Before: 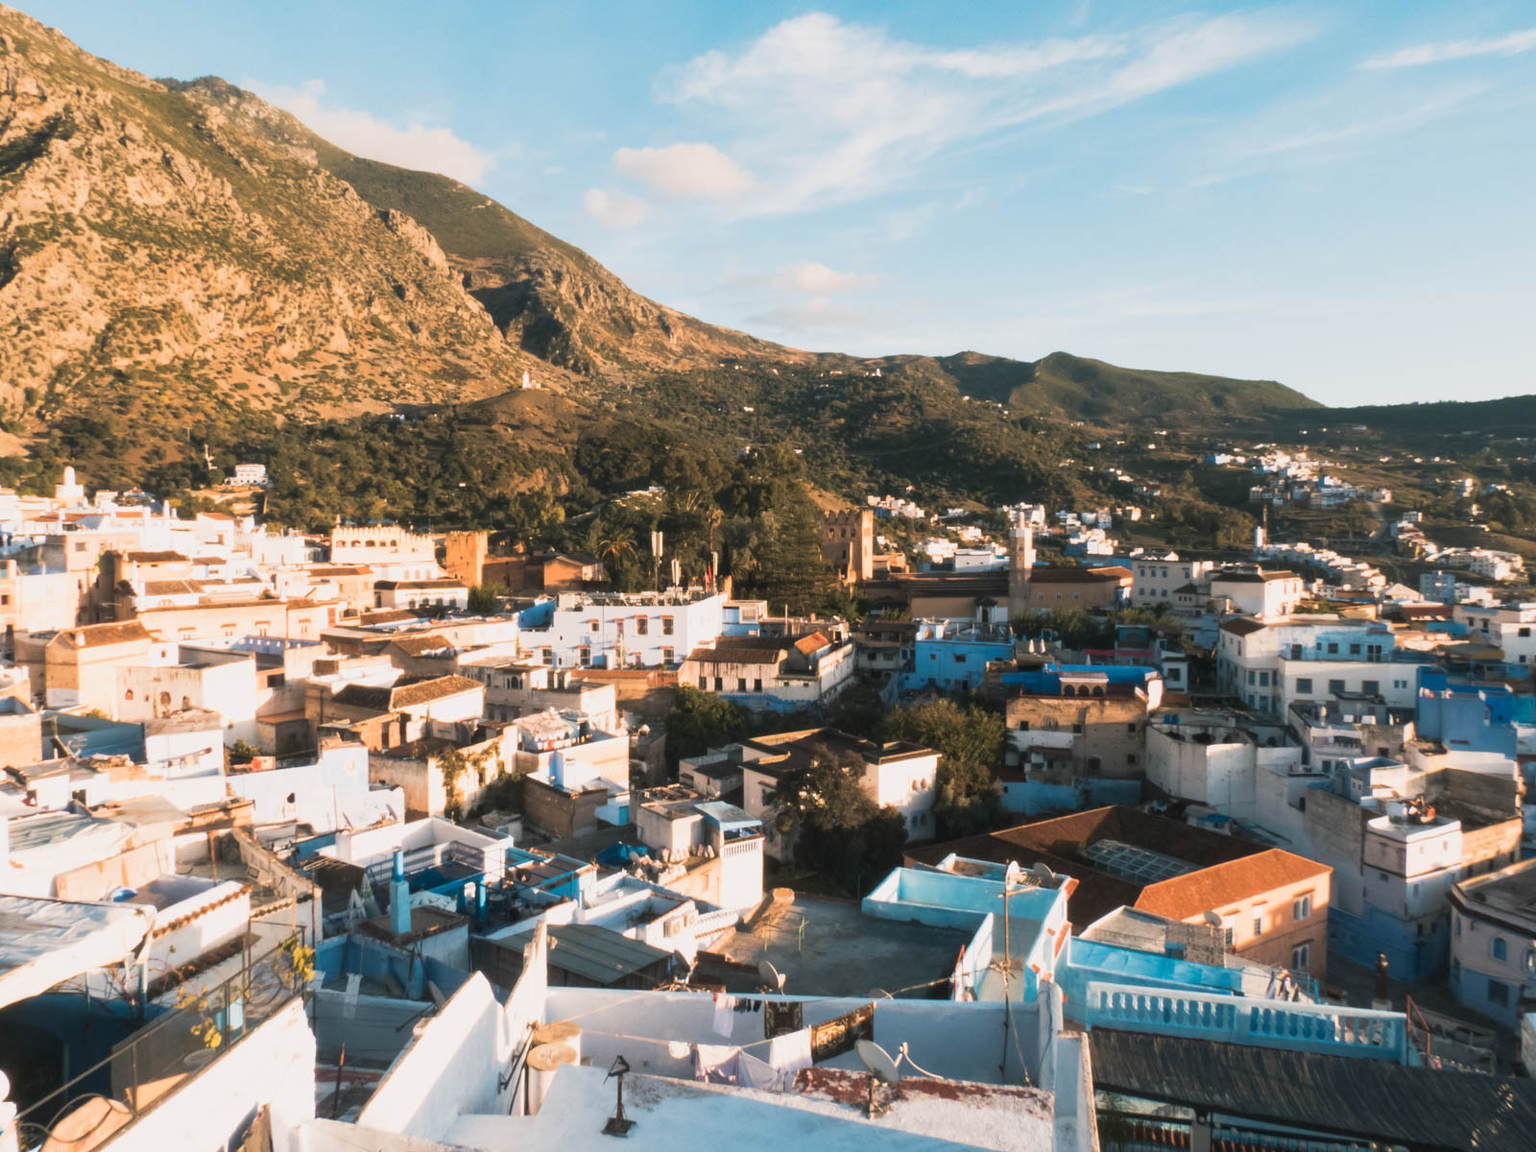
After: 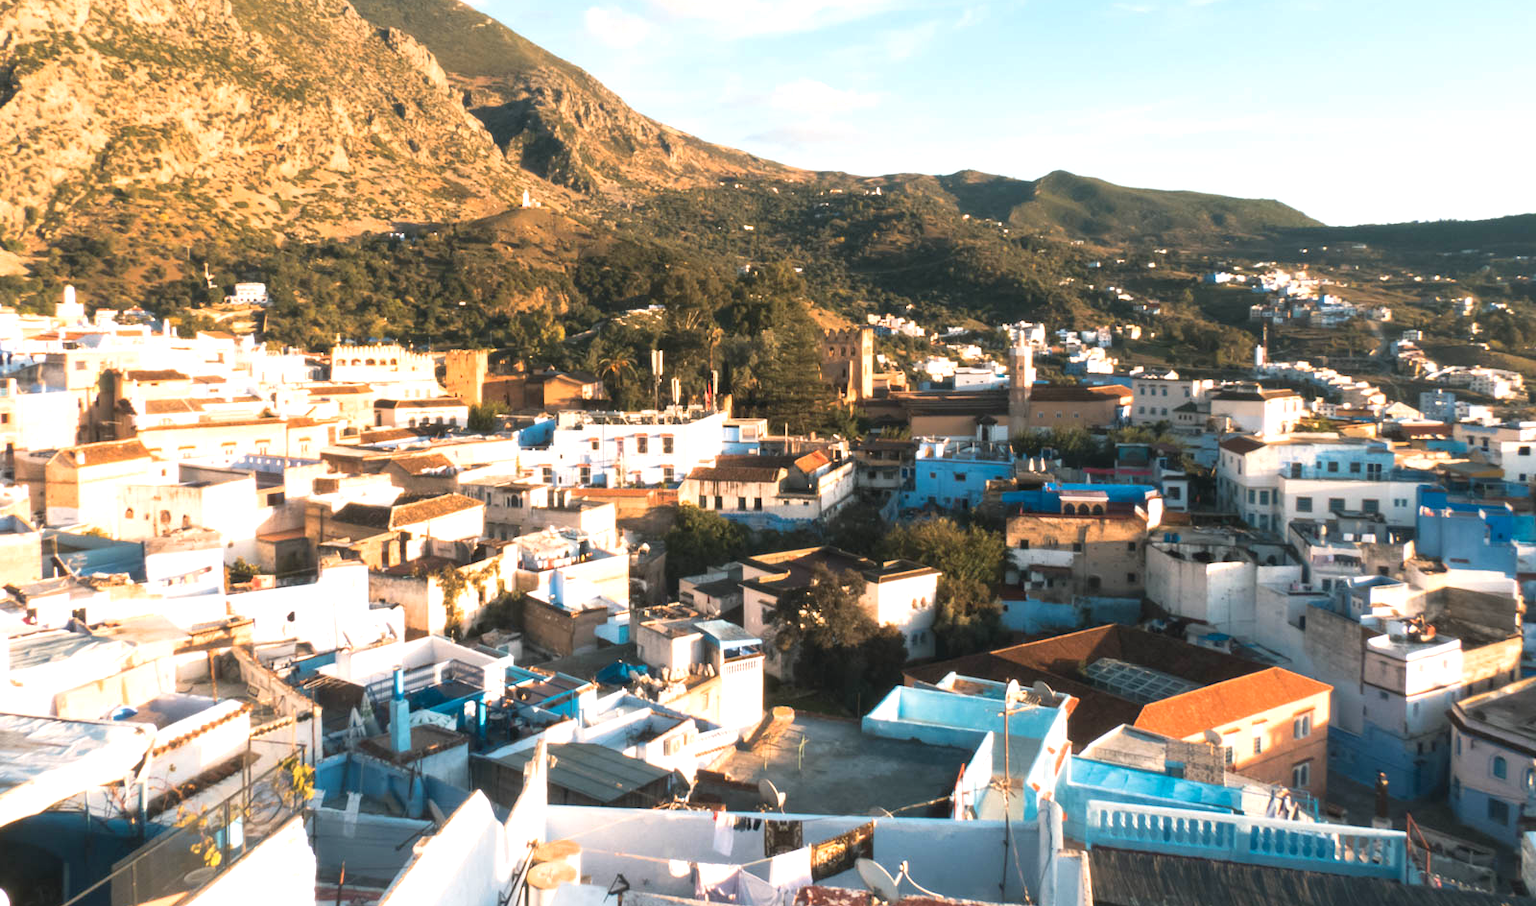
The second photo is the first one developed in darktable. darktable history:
crop and rotate: top 15.774%, bottom 5.506%
exposure: exposure 0.367 EV, compensate highlight preservation false
color zones: curves: ch1 [(0, 0.523) (0.143, 0.545) (0.286, 0.52) (0.429, 0.506) (0.571, 0.503) (0.714, 0.503) (0.857, 0.508) (1, 0.523)]
levels: levels [0, 0.476, 0.951]
